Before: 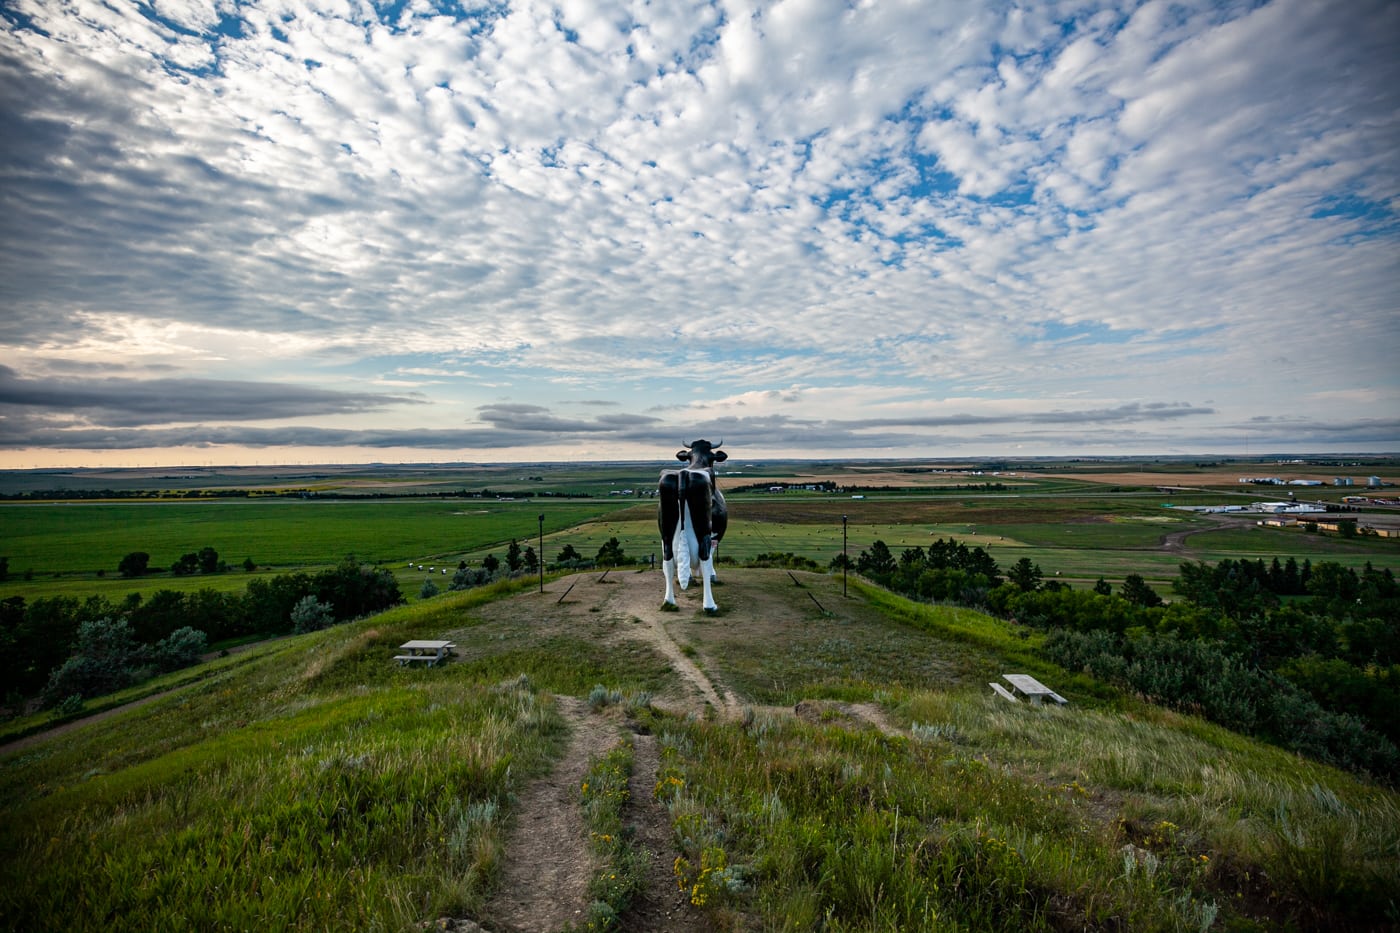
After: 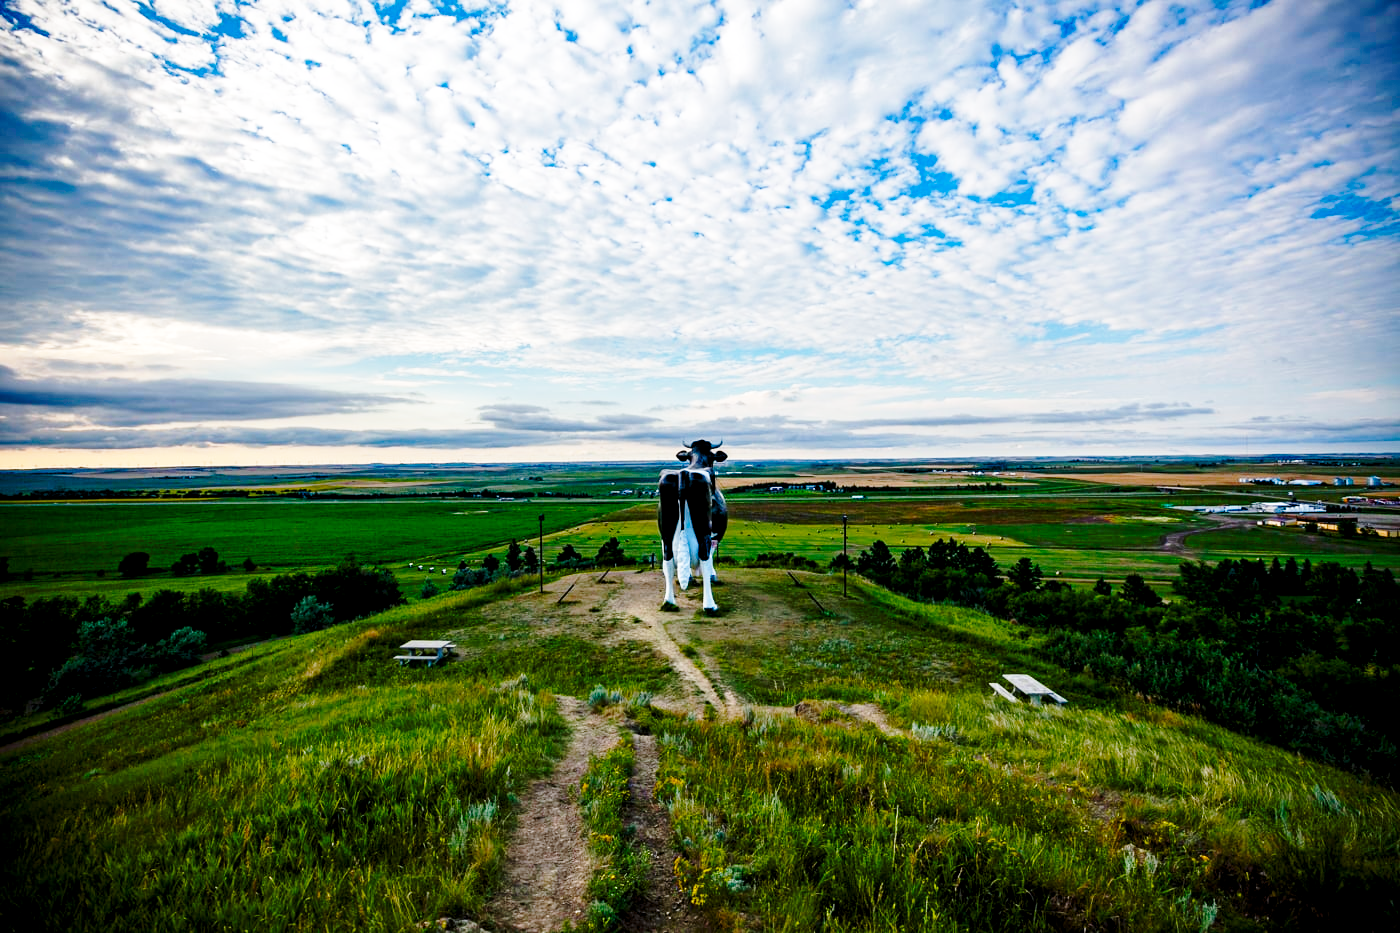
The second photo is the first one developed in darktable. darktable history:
base curve: curves: ch0 [(0, 0) (0.036, 0.037) (0.121, 0.228) (0.46, 0.76) (0.859, 0.983) (1, 1)], preserve colors none
color balance rgb: shadows lift › chroma 1%, shadows lift › hue 240.84°, highlights gain › chroma 2%, highlights gain › hue 73.2°, global offset › luminance -0.5%, perceptual saturation grading › global saturation 20%, perceptual saturation grading › highlights -25%, perceptual saturation grading › shadows 50%, global vibrance 25.26%
white balance: red 0.974, blue 1.044
